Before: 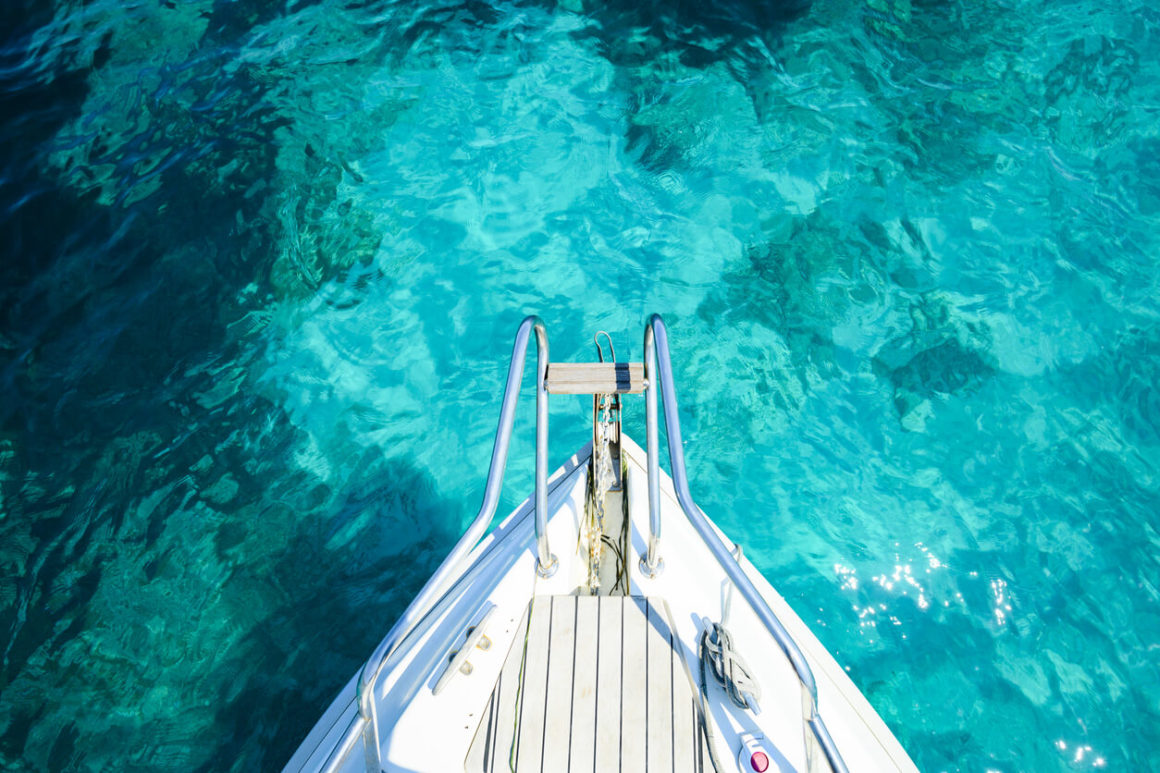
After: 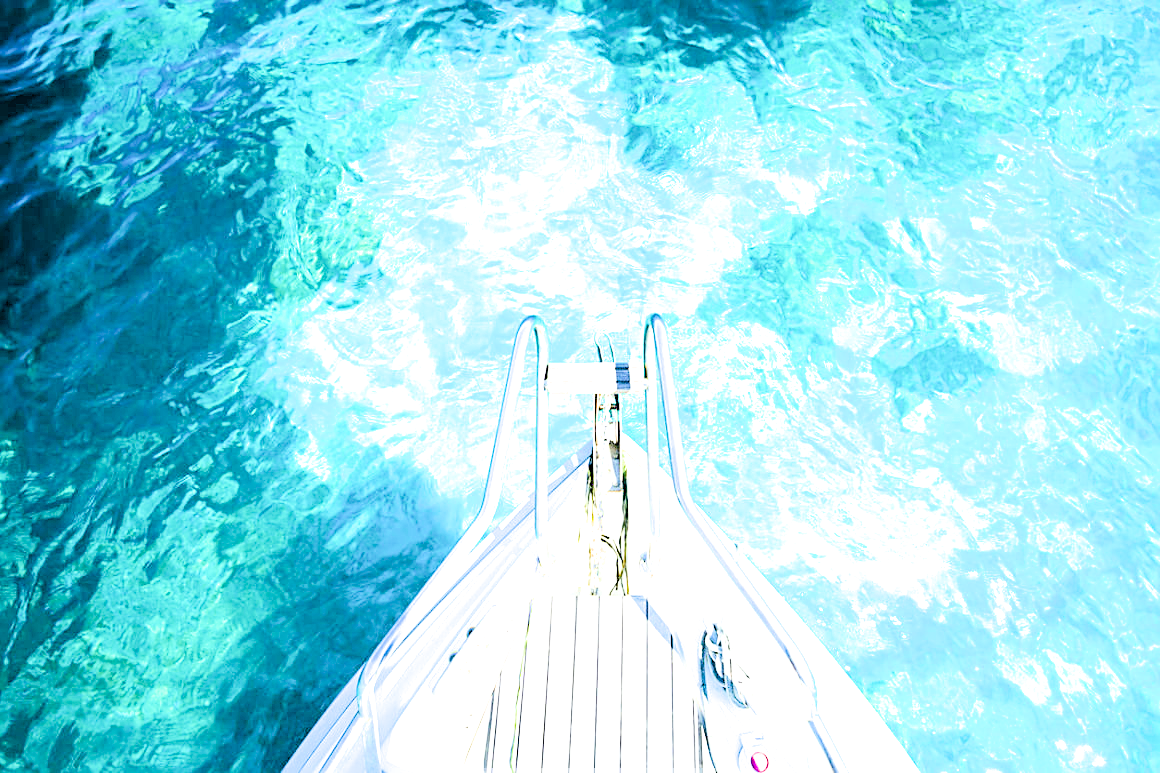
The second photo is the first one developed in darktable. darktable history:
sharpen: on, module defaults
exposure: black level correction 0.006, exposure 2.068 EV, compensate highlight preservation false
tone equalizer: -8 EV -1.12 EV, -7 EV -1.01 EV, -6 EV -0.9 EV, -5 EV -0.608 EV, -3 EV 0.55 EV, -2 EV 0.895 EV, -1 EV 0.991 EV, +0 EV 1.07 EV
filmic rgb: black relative exposure -7.65 EV, white relative exposure 4.56 EV, hardness 3.61
